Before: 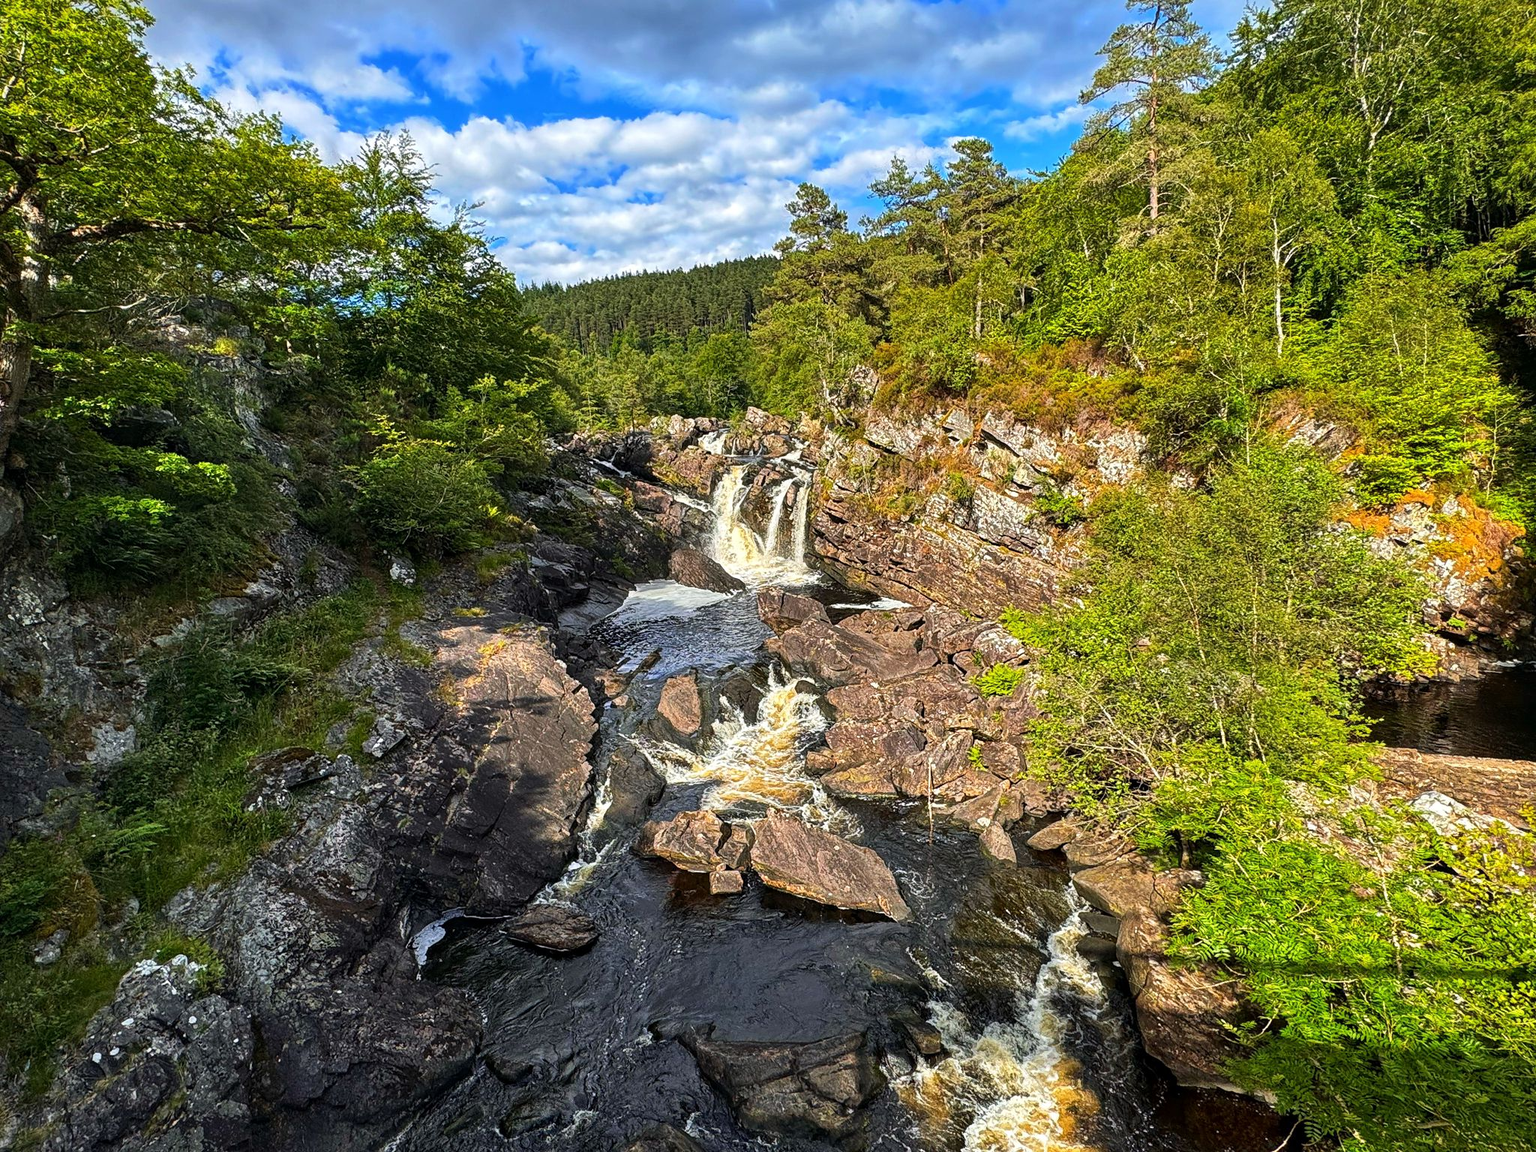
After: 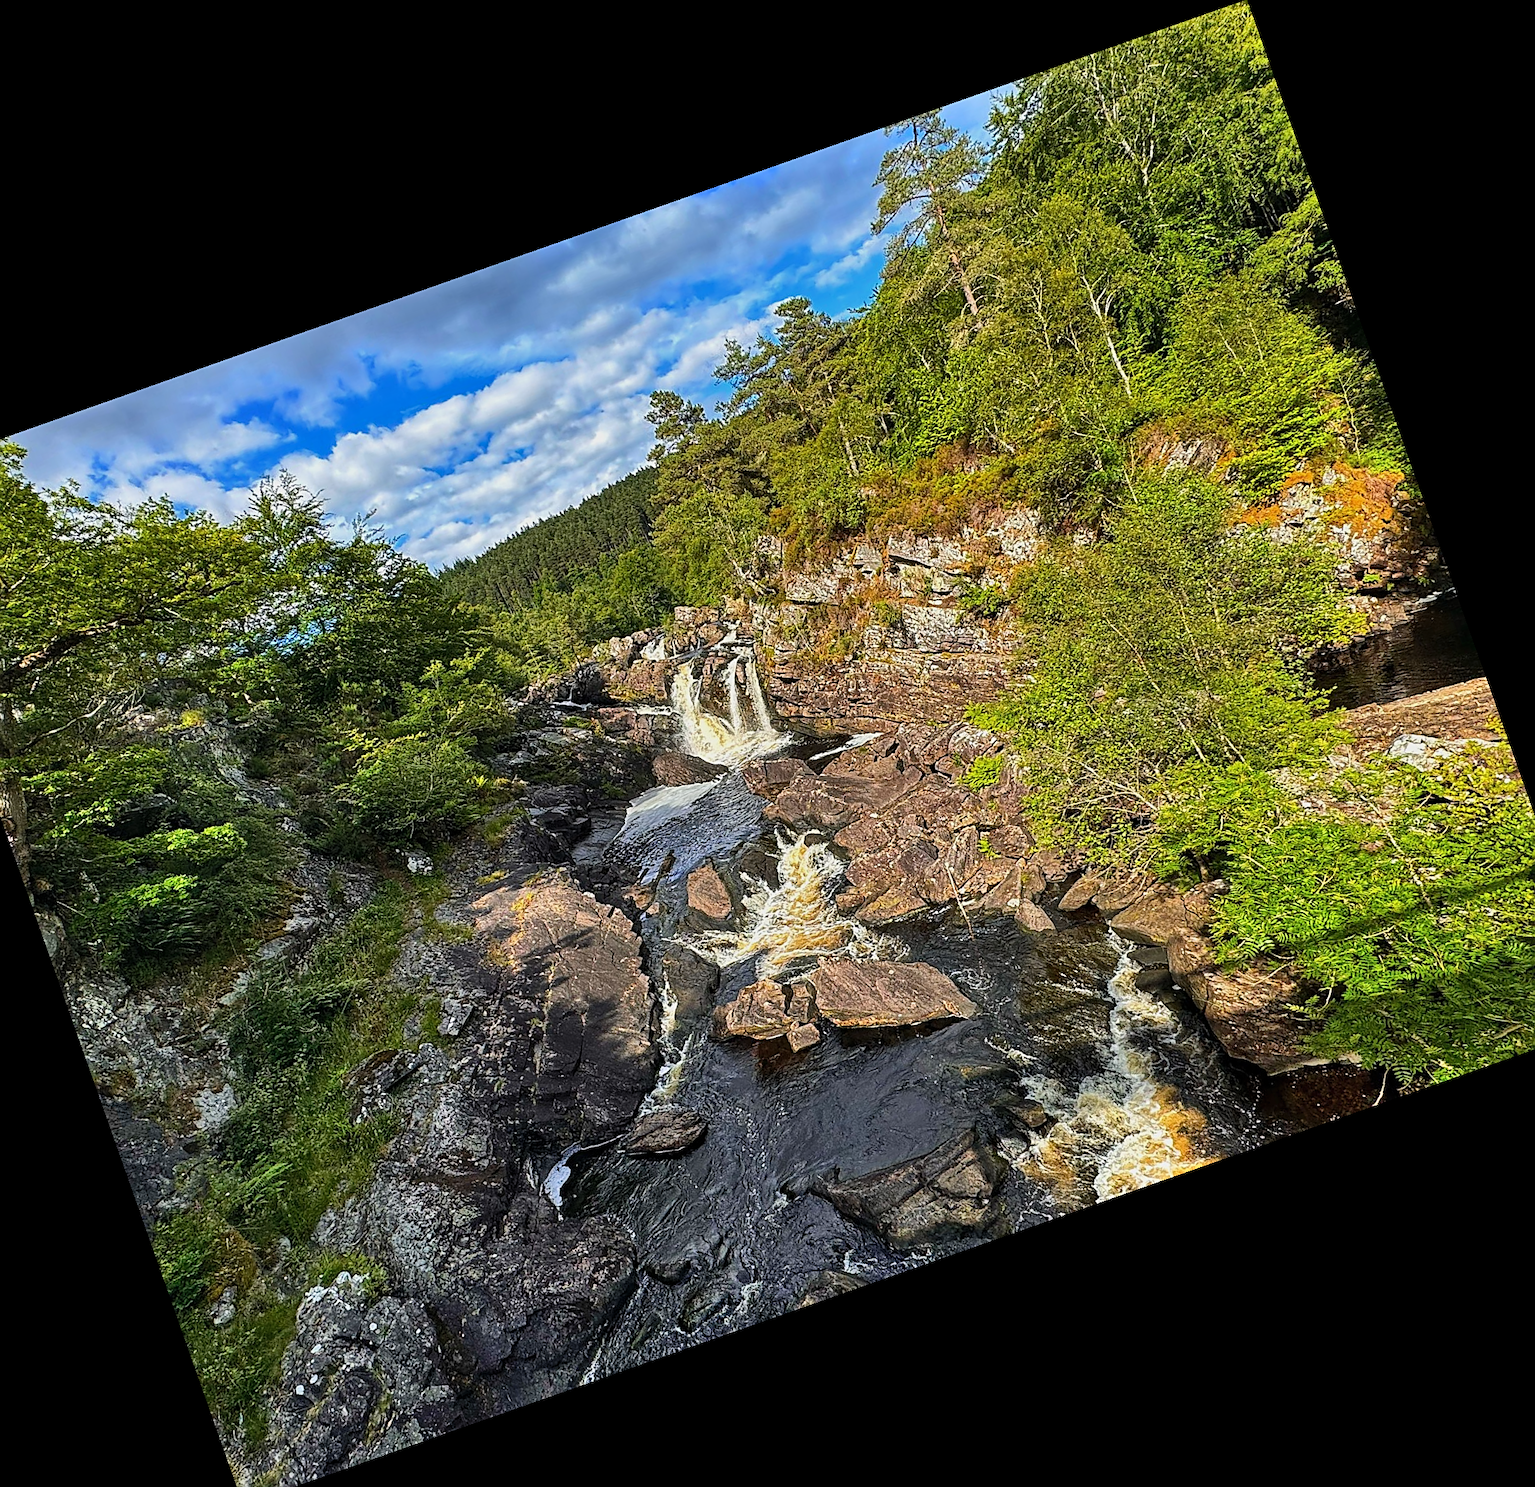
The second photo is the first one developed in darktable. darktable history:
white balance: emerald 1
sharpen: on, module defaults
exposure: exposure -0.242 EV, compensate highlight preservation false
shadows and highlights: low approximation 0.01, soften with gaussian
fill light: on, module defaults
crop and rotate: angle 19.43°, left 6.812%, right 4.125%, bottom 1.087%
